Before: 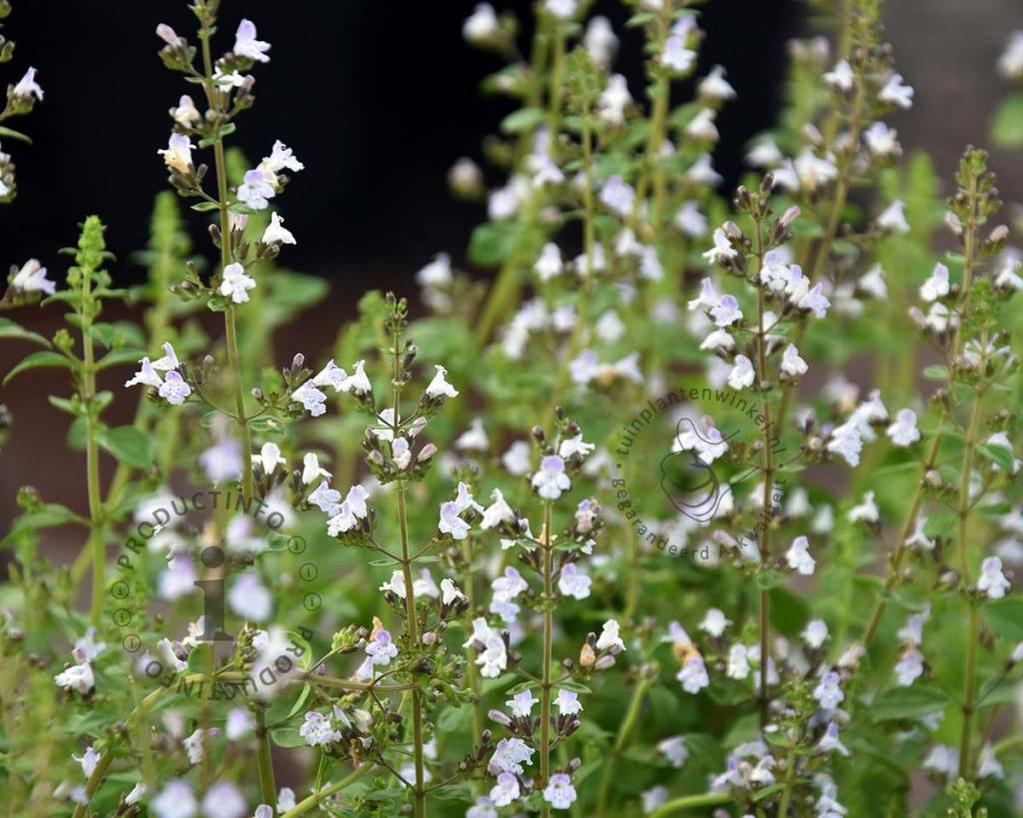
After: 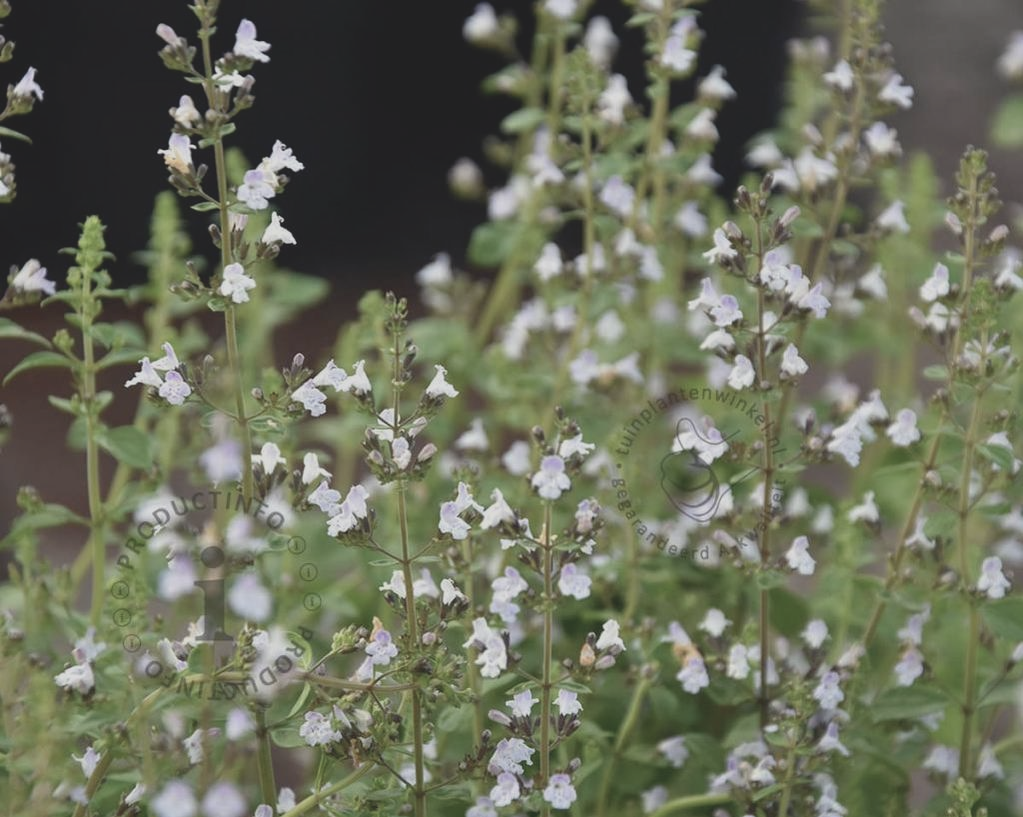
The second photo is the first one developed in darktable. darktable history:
crop: bottom 0.065%
contrast brightness saturation: contrast -0.253, saturation -0.425
